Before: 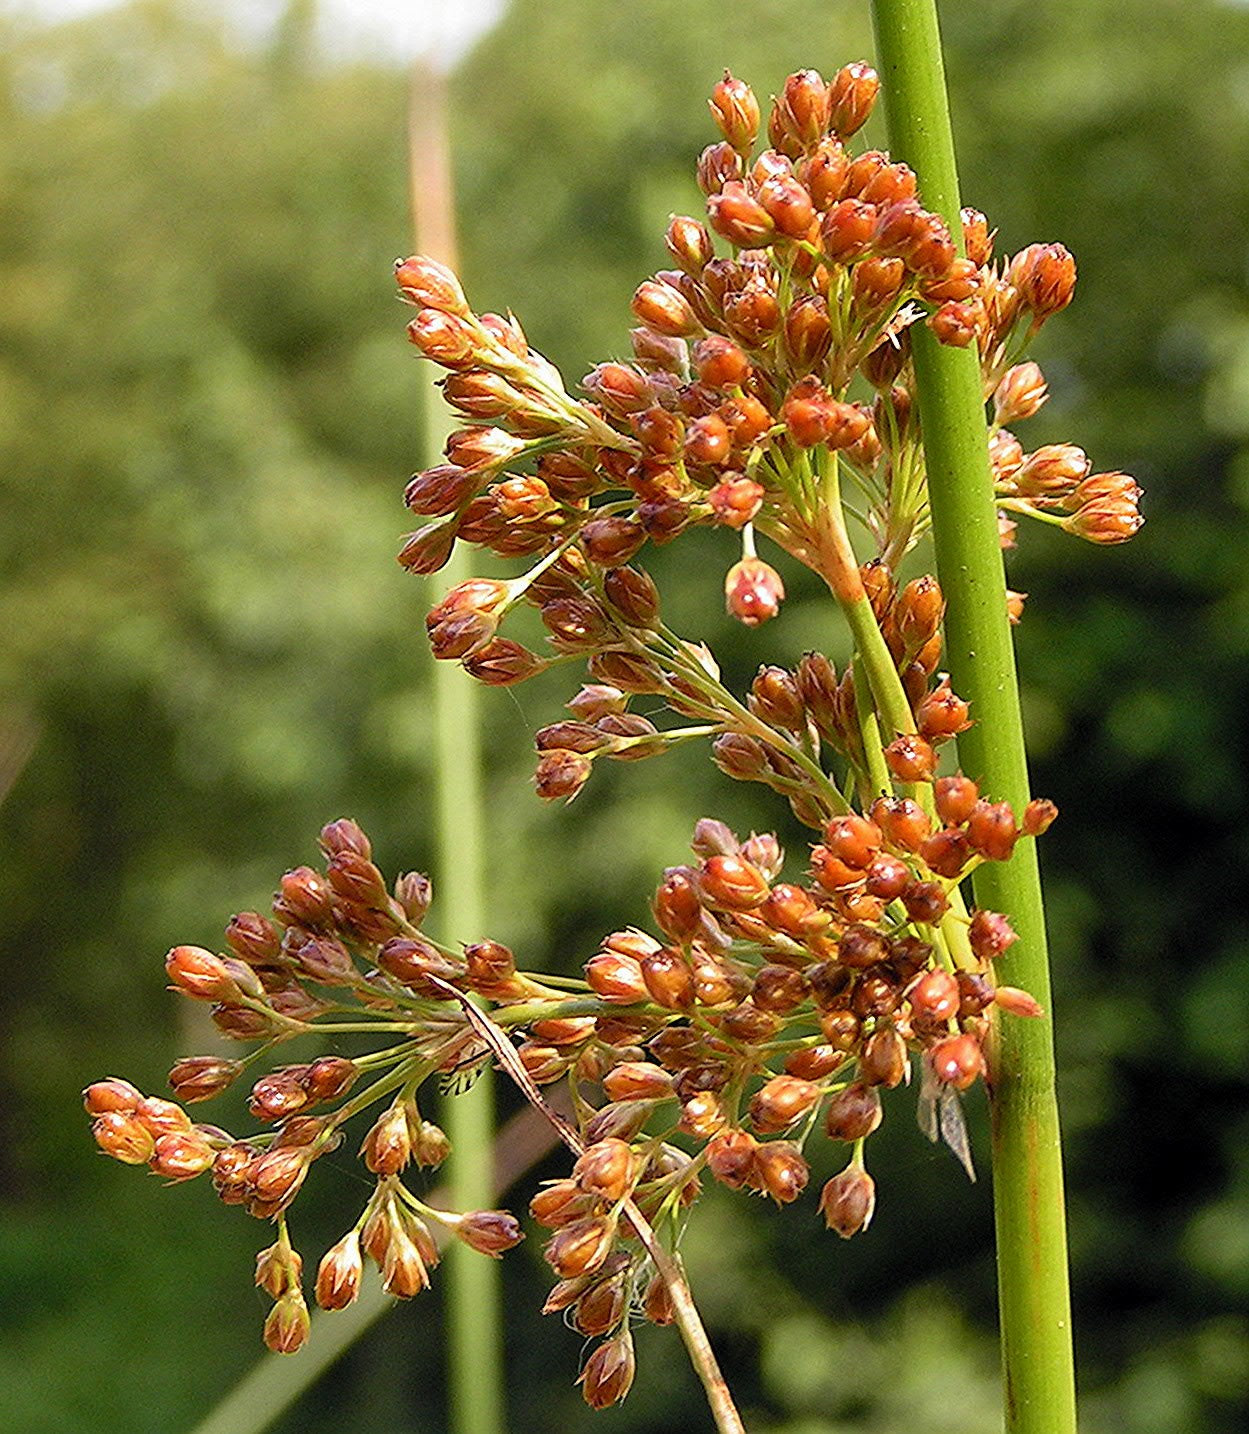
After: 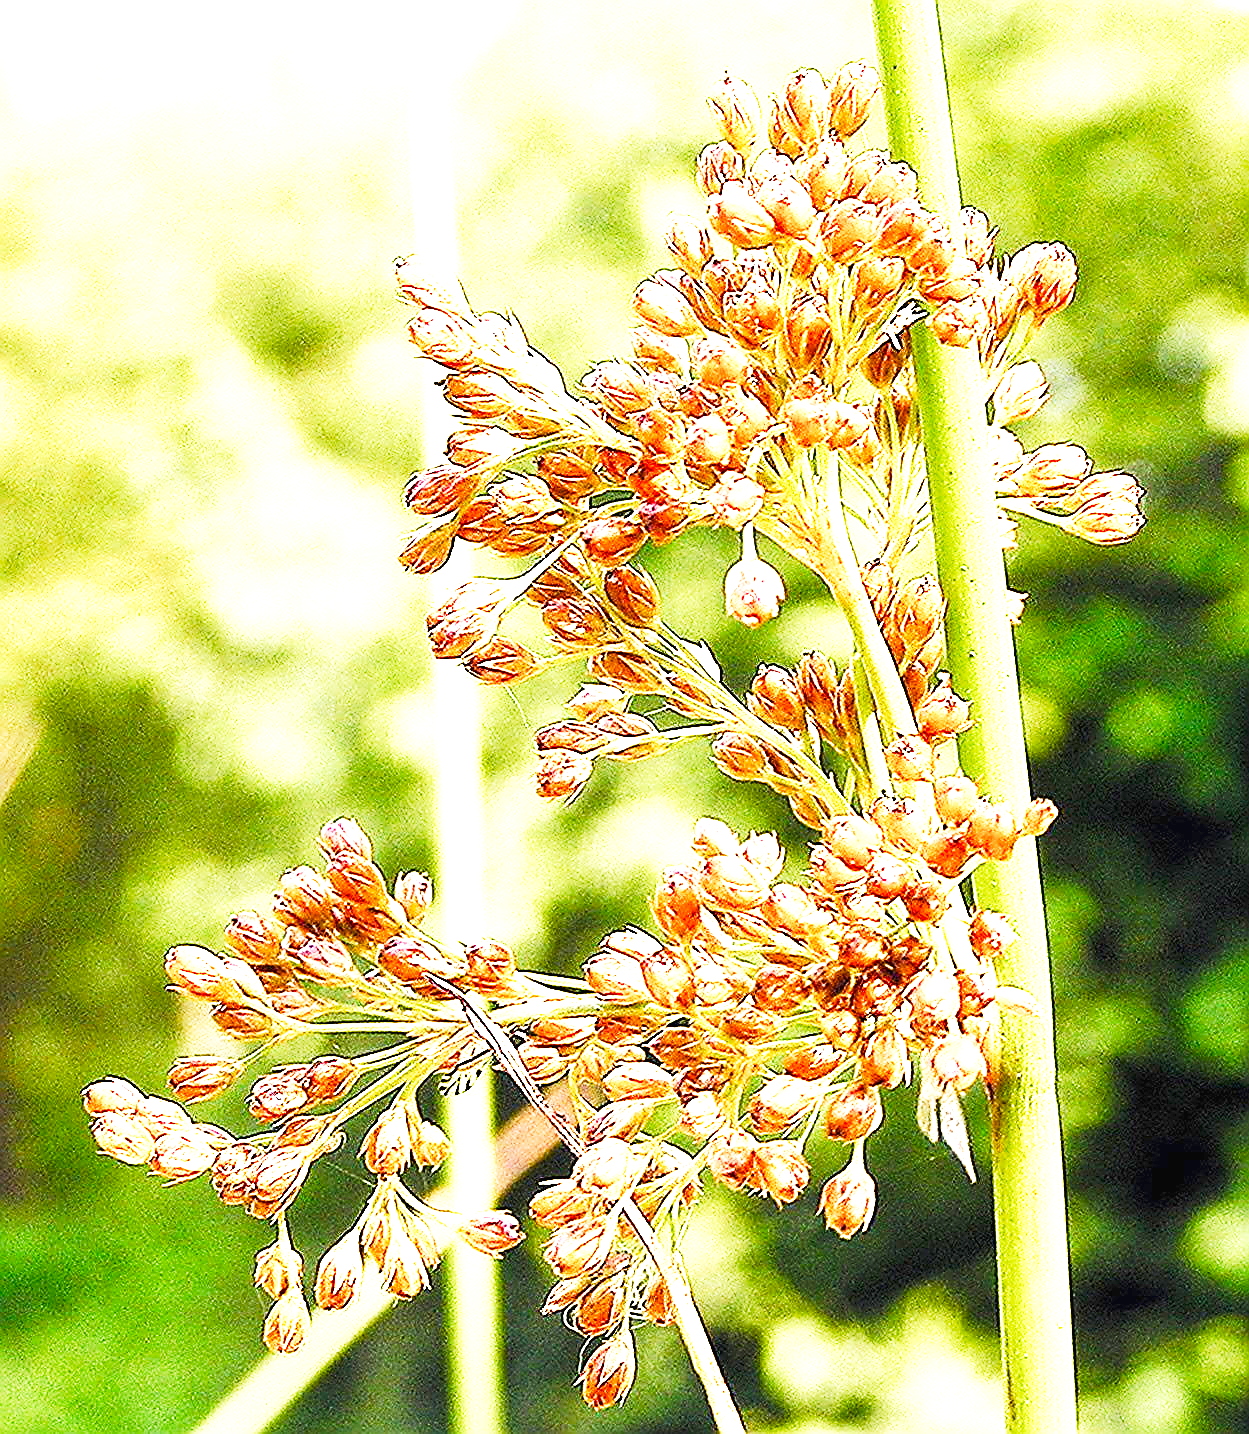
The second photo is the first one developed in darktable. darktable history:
exposure: black level correction 0, exposure 1.443 EV, compensate exposure bias true, compensate highlight preservation false
color balance rgb: global offset › luminance 0.278%, perceptual saturation grading › global saturation 20%, perceptual saturation grading › highlights -49.945%, perceptual saturation grading › shadows 24.323%, perceptual brilliance grading › global brilliance 25.286%, global vibrance 14.816%
base curve: curves: ch0 [(0, 0) (0.005, 0.002) (0.193, 0.295) (0.399, 0.664) (0.75, 0.928) (1, 1)], preserve colors none
sharpen: radius 1.425, amount 1.241, threshold 0.804
